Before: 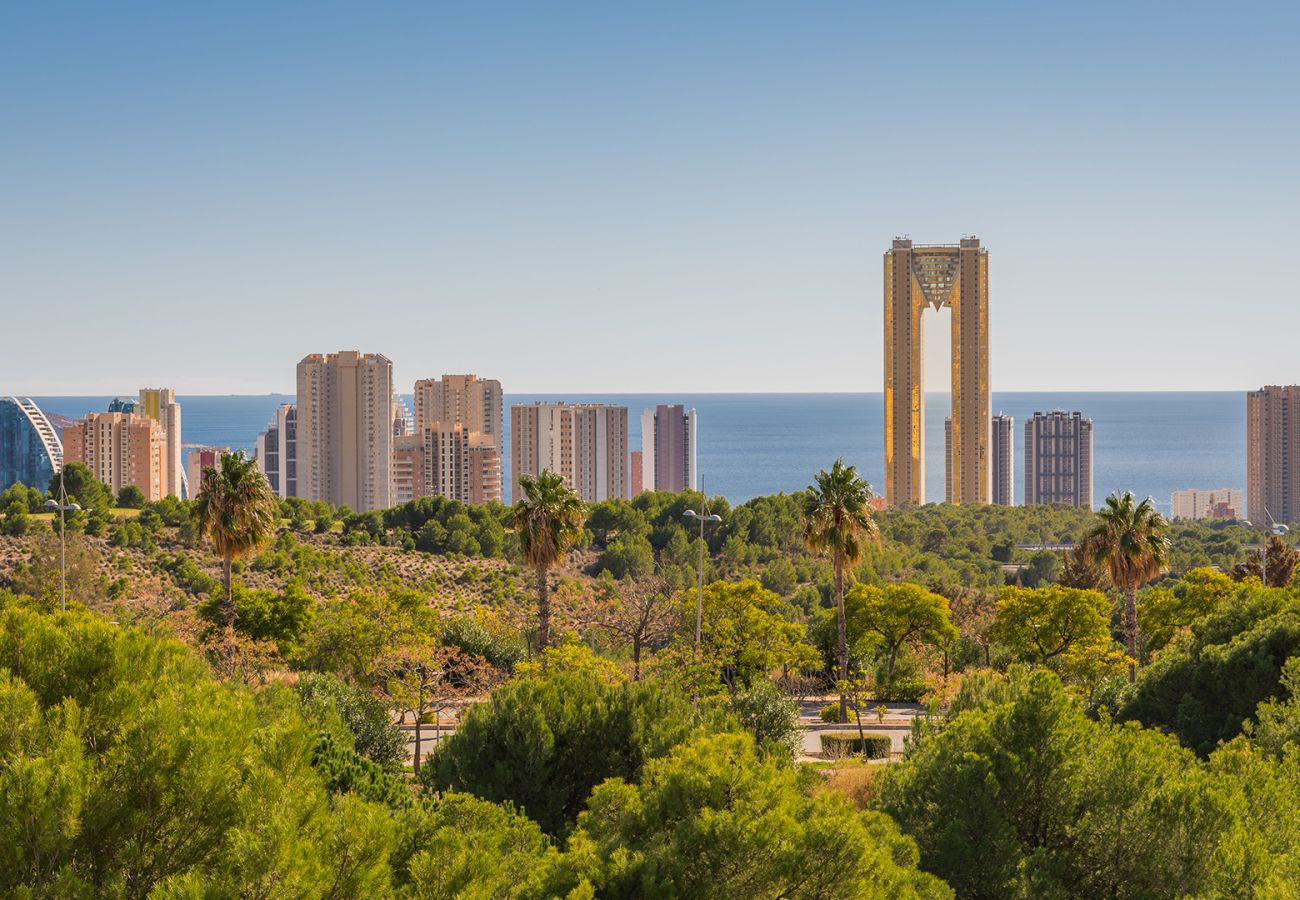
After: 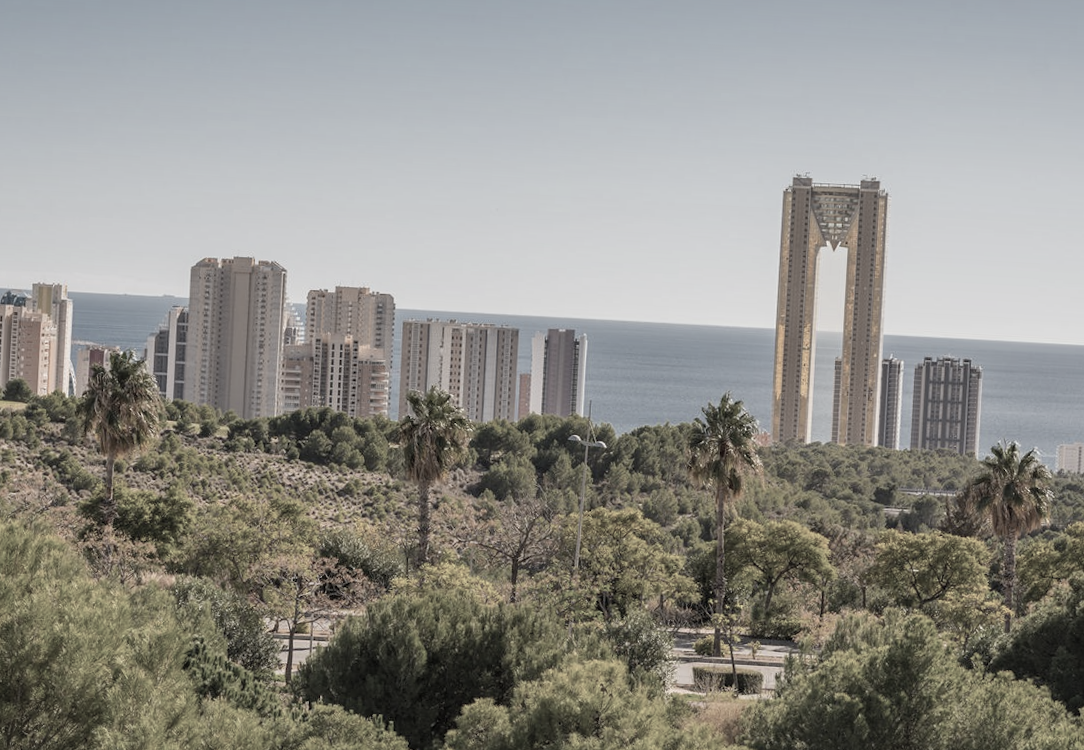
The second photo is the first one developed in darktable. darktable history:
crop and rotate: angle -3.27°, left 5.211%, top 5.211%, right 4.607%, bottom 4.607%
color correction: saturation 0.3
